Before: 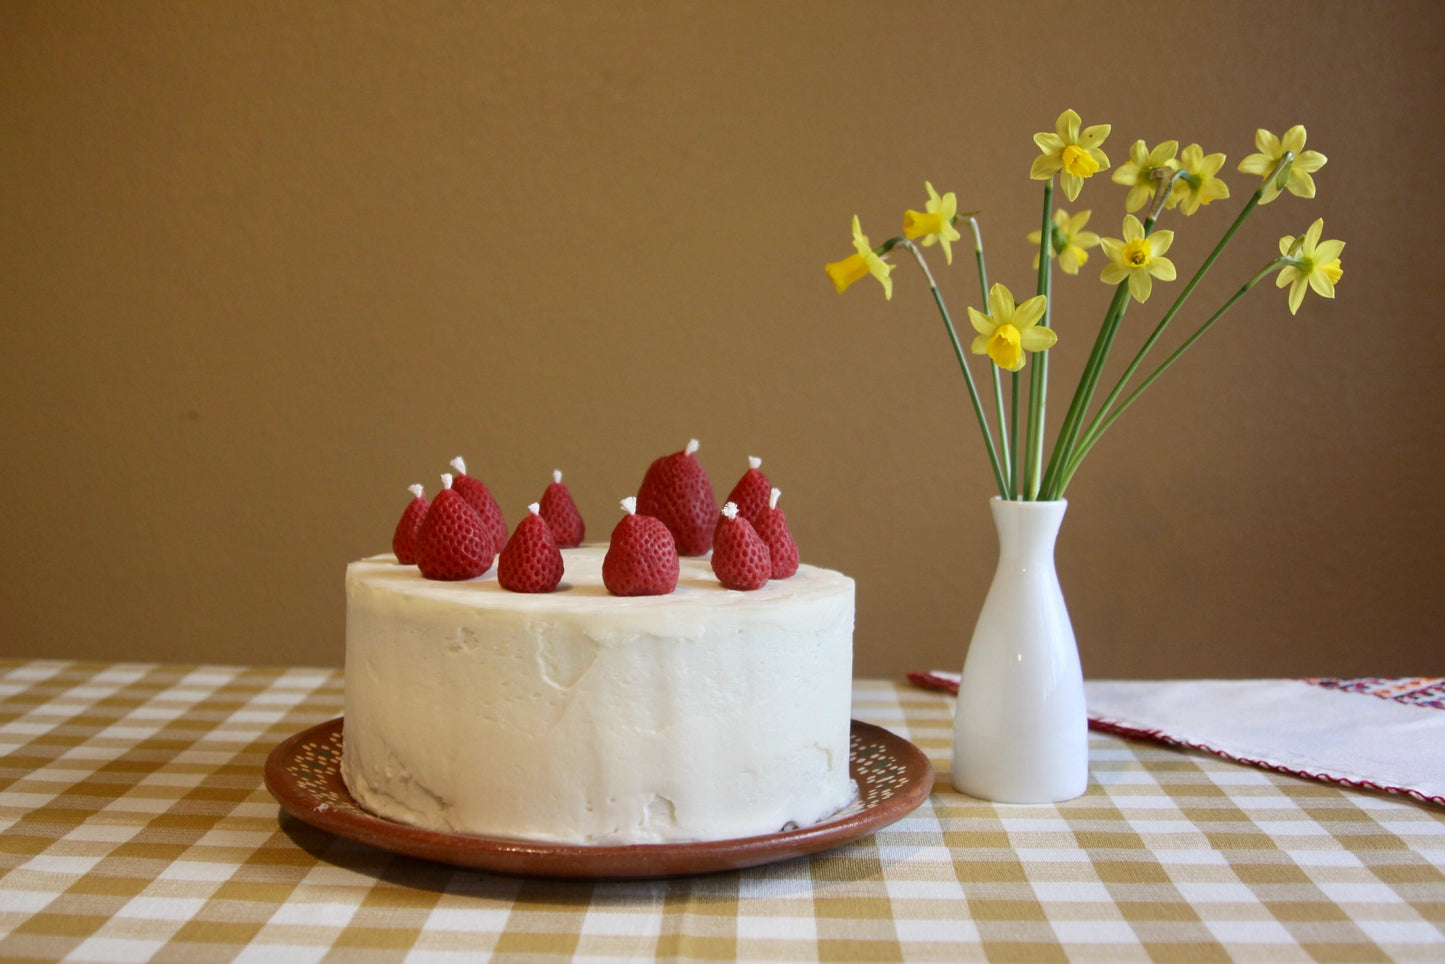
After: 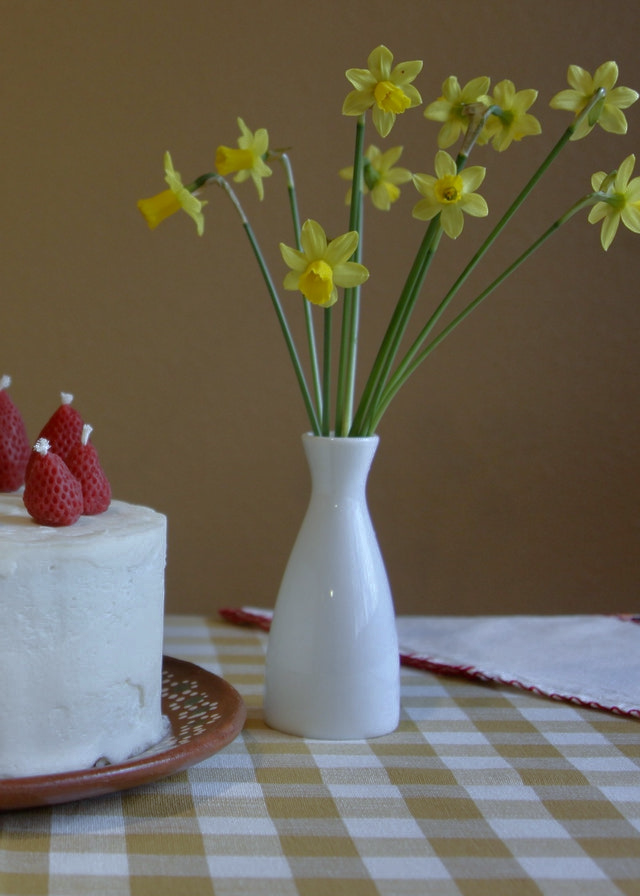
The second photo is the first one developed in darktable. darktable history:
crop: left 47.628%, top 6.643%, right 7.874%
base curve: curves: ch0 [(0, 0) (0.841, 0.609) (1, 1)]
rotate and perspective: crop left 0, crop top 0
white balance: red 0.924, blue 1.095
